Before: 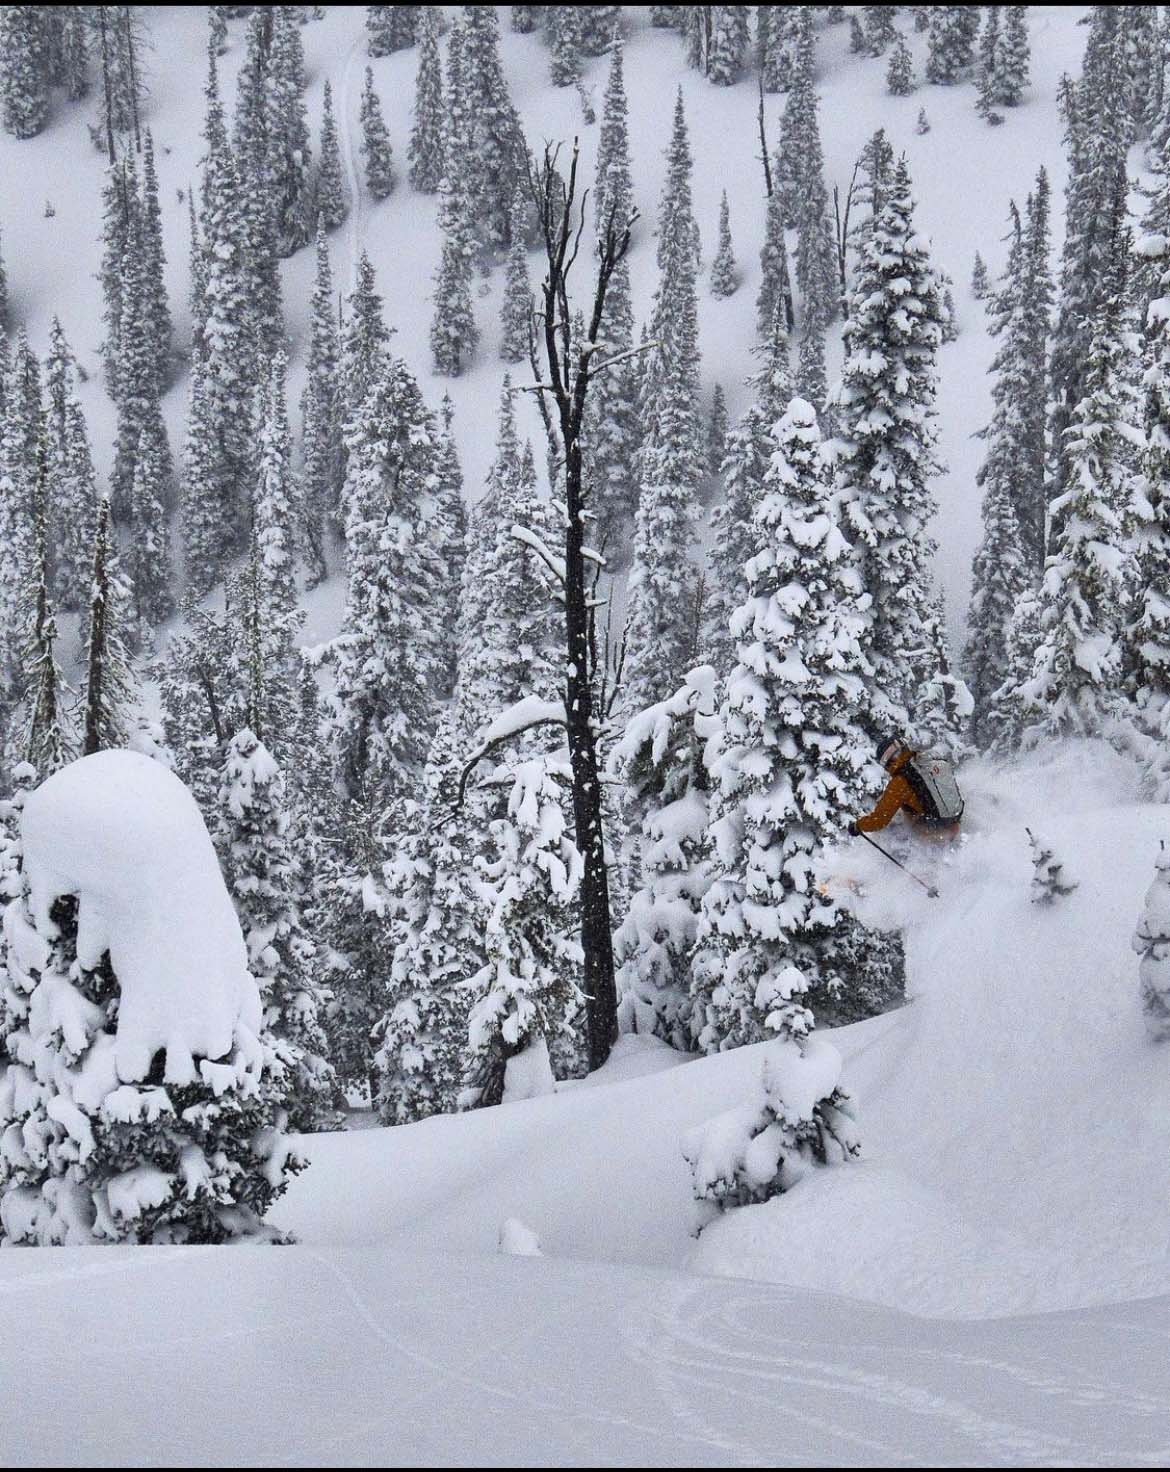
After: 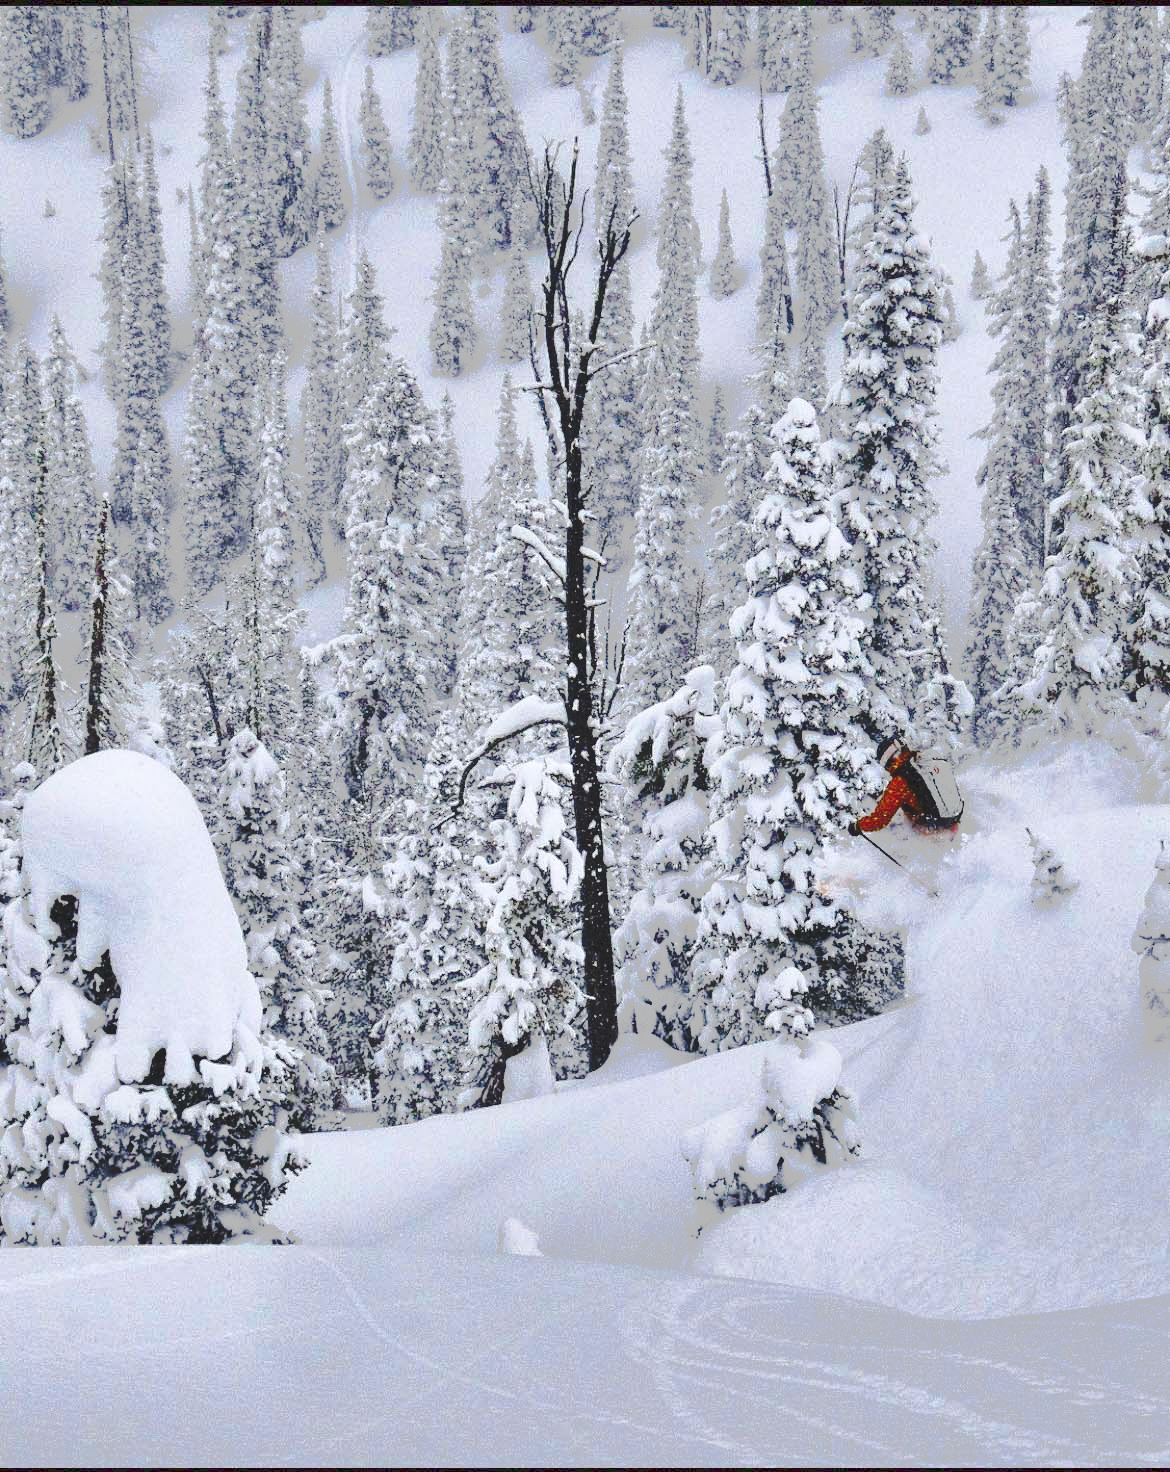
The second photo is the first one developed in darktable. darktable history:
base curve: curves: ch0 [(0, 0) (0.032, 0.037) (0.105, 0.228) (0.435, 0.76) (0.856, 0.983) (1, 1)], preserve colors none
tone curve: curves: ch0 [(0, 0) (0.003, 0.118) (0.011, 0.118) (0.025, 0.122) (0.044, 0.131) (0.069, 0.142) (0.1, 0.155) (0.136, 0.168) (0.177, 0.183) (0.224, 0.216) (0.277, 0.265) (0.335, 0.337) (0.399, 0.415) (0.468, 0.506) (0.543, 0.586) (0.623, 0.665) (0.709, 0.716) (0.801, 0.737) (0.898, 0.744) (1, 1)], preserve colors none
